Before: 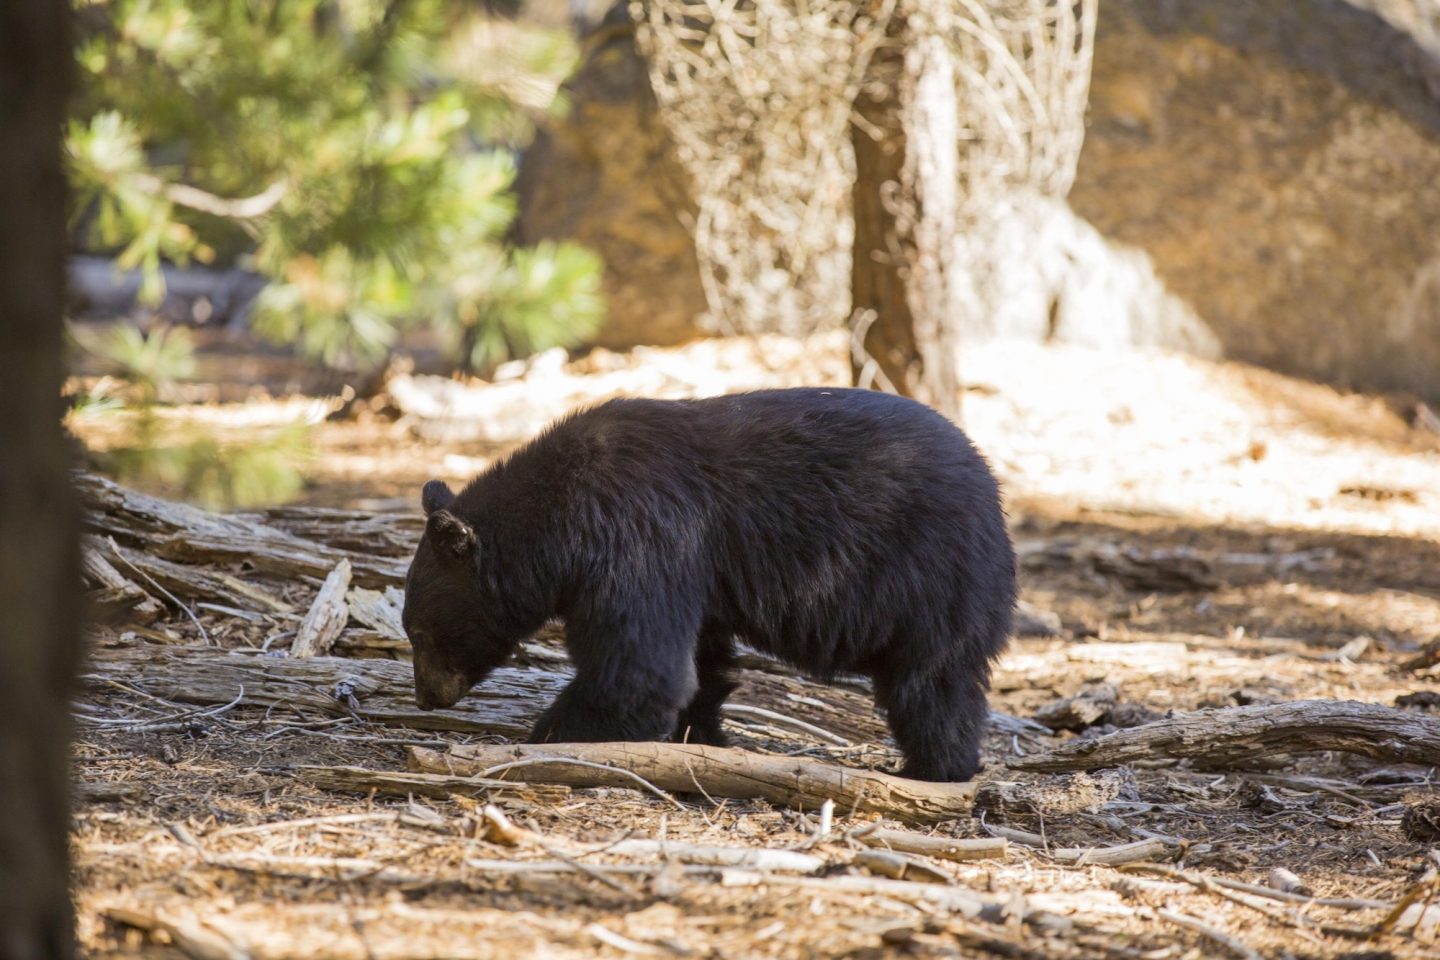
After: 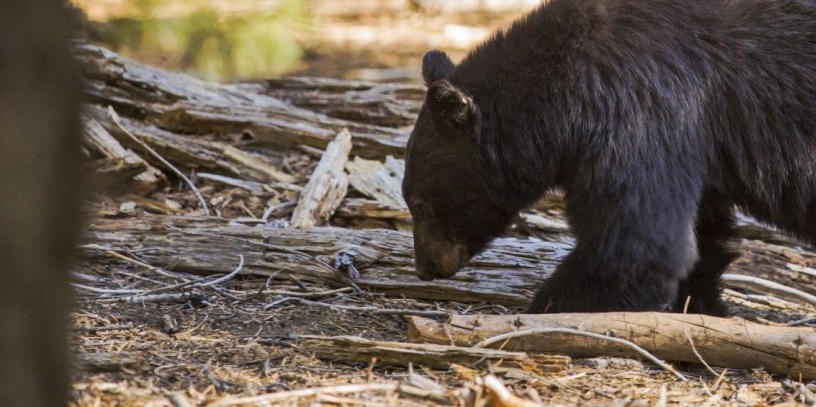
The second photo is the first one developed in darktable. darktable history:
crop: top 44.807%, right 43.303%, bottom 12.702%
tone curve: curves: ch0 [(0, 0) (0.003, 0.003) (0.011, 0.011) (0.025, 0.024) (0.044, 0.042) (0.069, 0.066) (0.1, 0.095) (0.136, 0.129) (0.177, 0.169) (0.224, 0.214) (0.277, 0.264) (0.335, 0.319) (0.399, 0.38) (0.468, 0.446) (0.543, 0.558) (0.623, 0.636) (0.709, 0.719) (0.801, 0.807) (0.898, 0.901) (1, 1)], preserve colors none
shadows and highlights: radius 101.24, shadows 50.64, highlights -64.29, soften with gaussian
